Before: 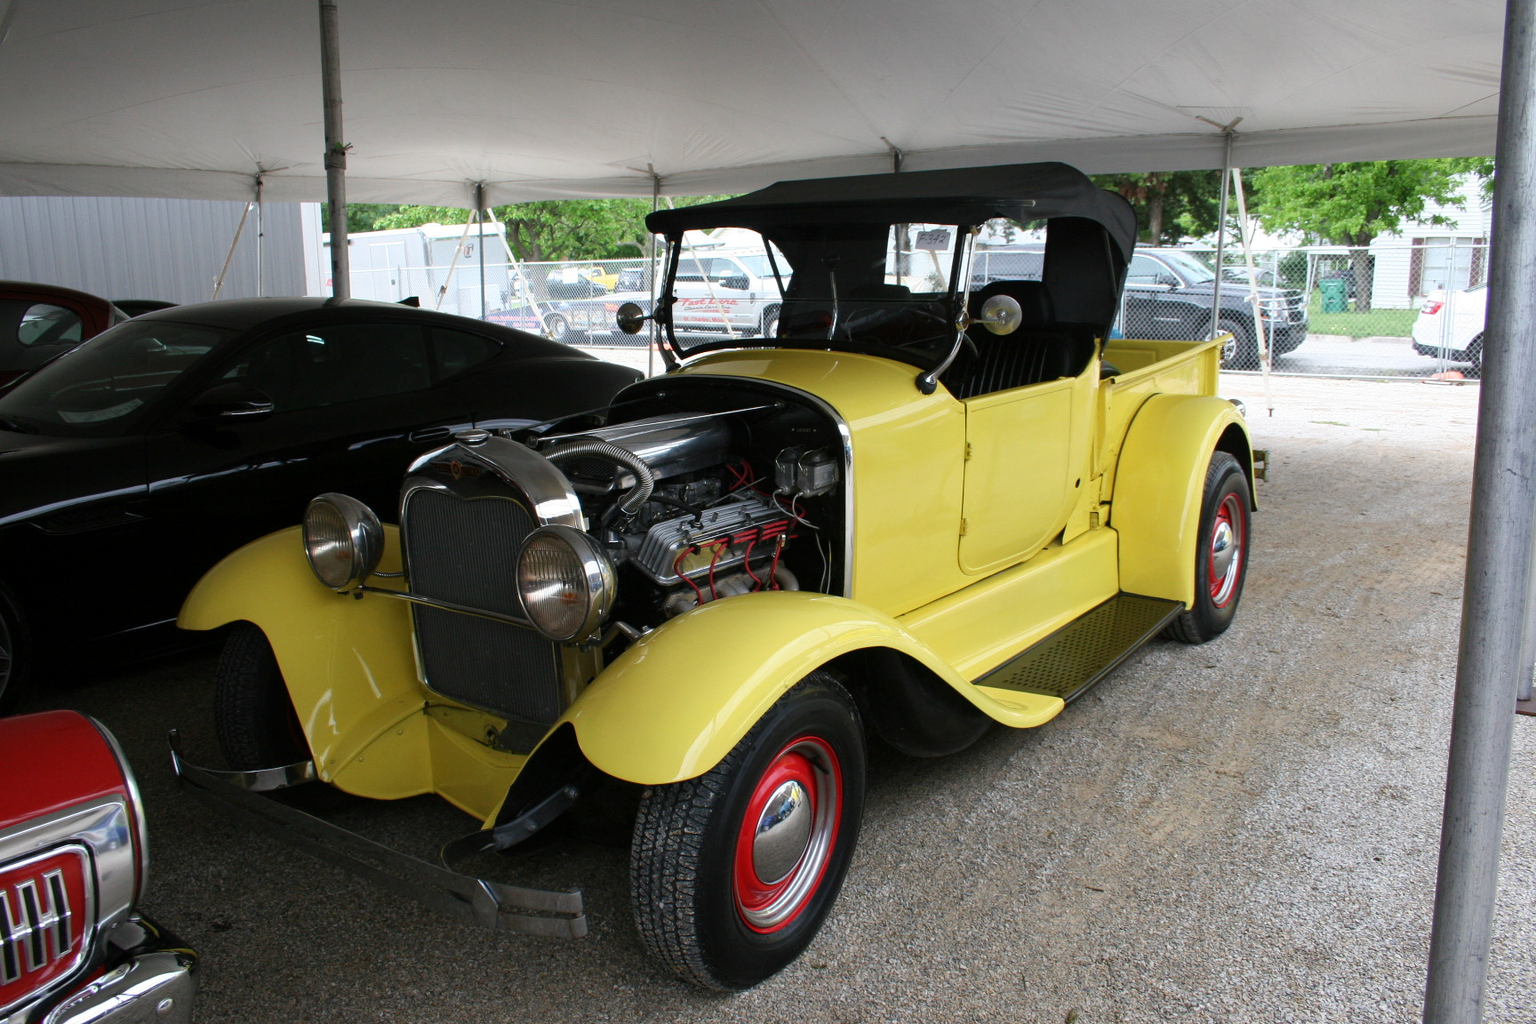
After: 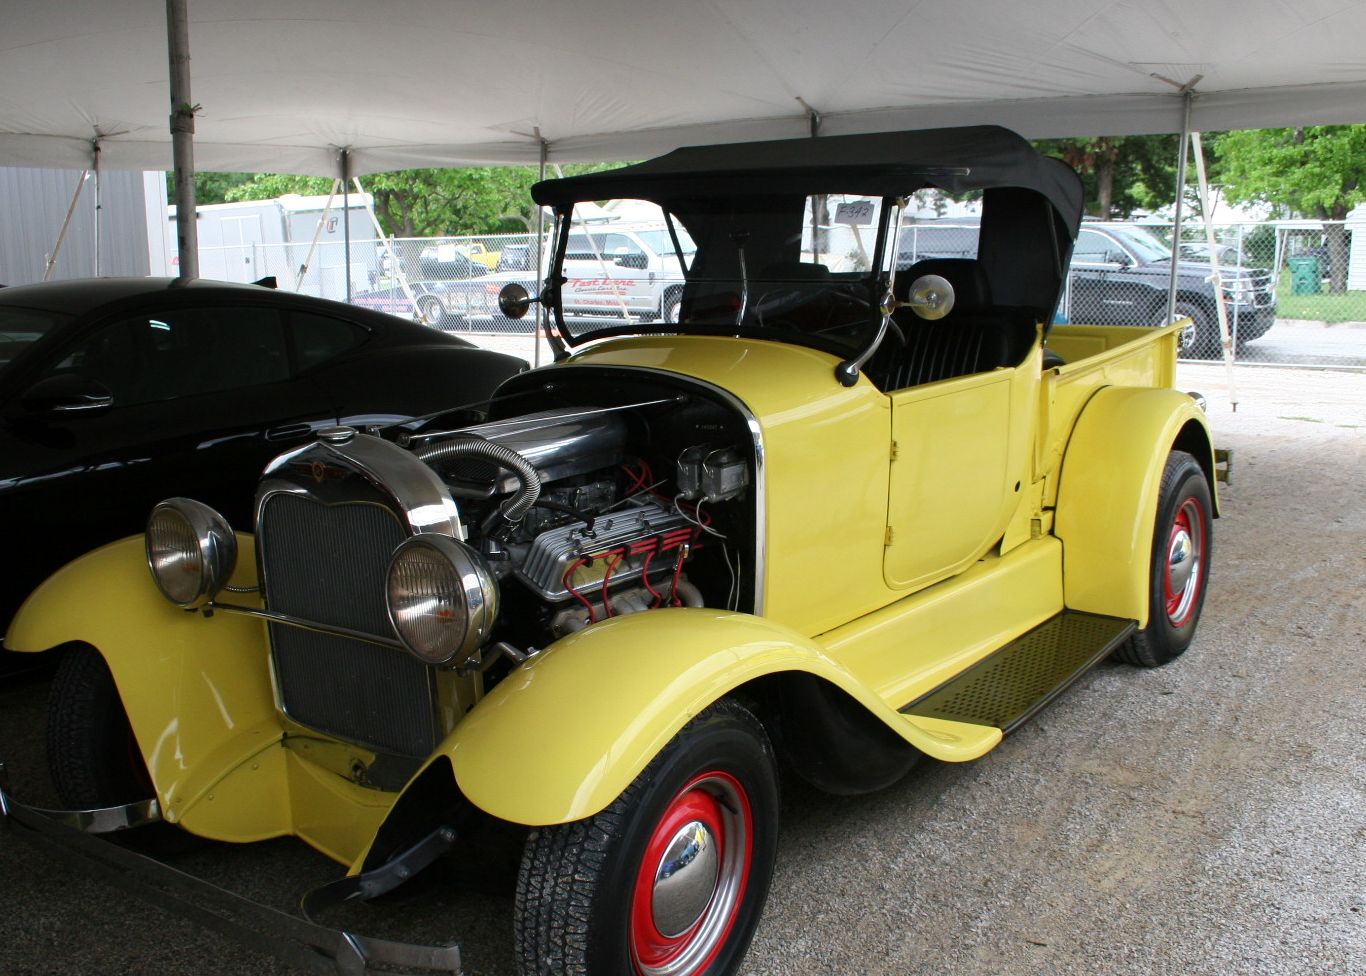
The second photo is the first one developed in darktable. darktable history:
exposure: compensate exposure bias true, compensate highlight preservation false
crop: left 11.318%, top 5.03%, right 9.581%, bottom 10.213%
